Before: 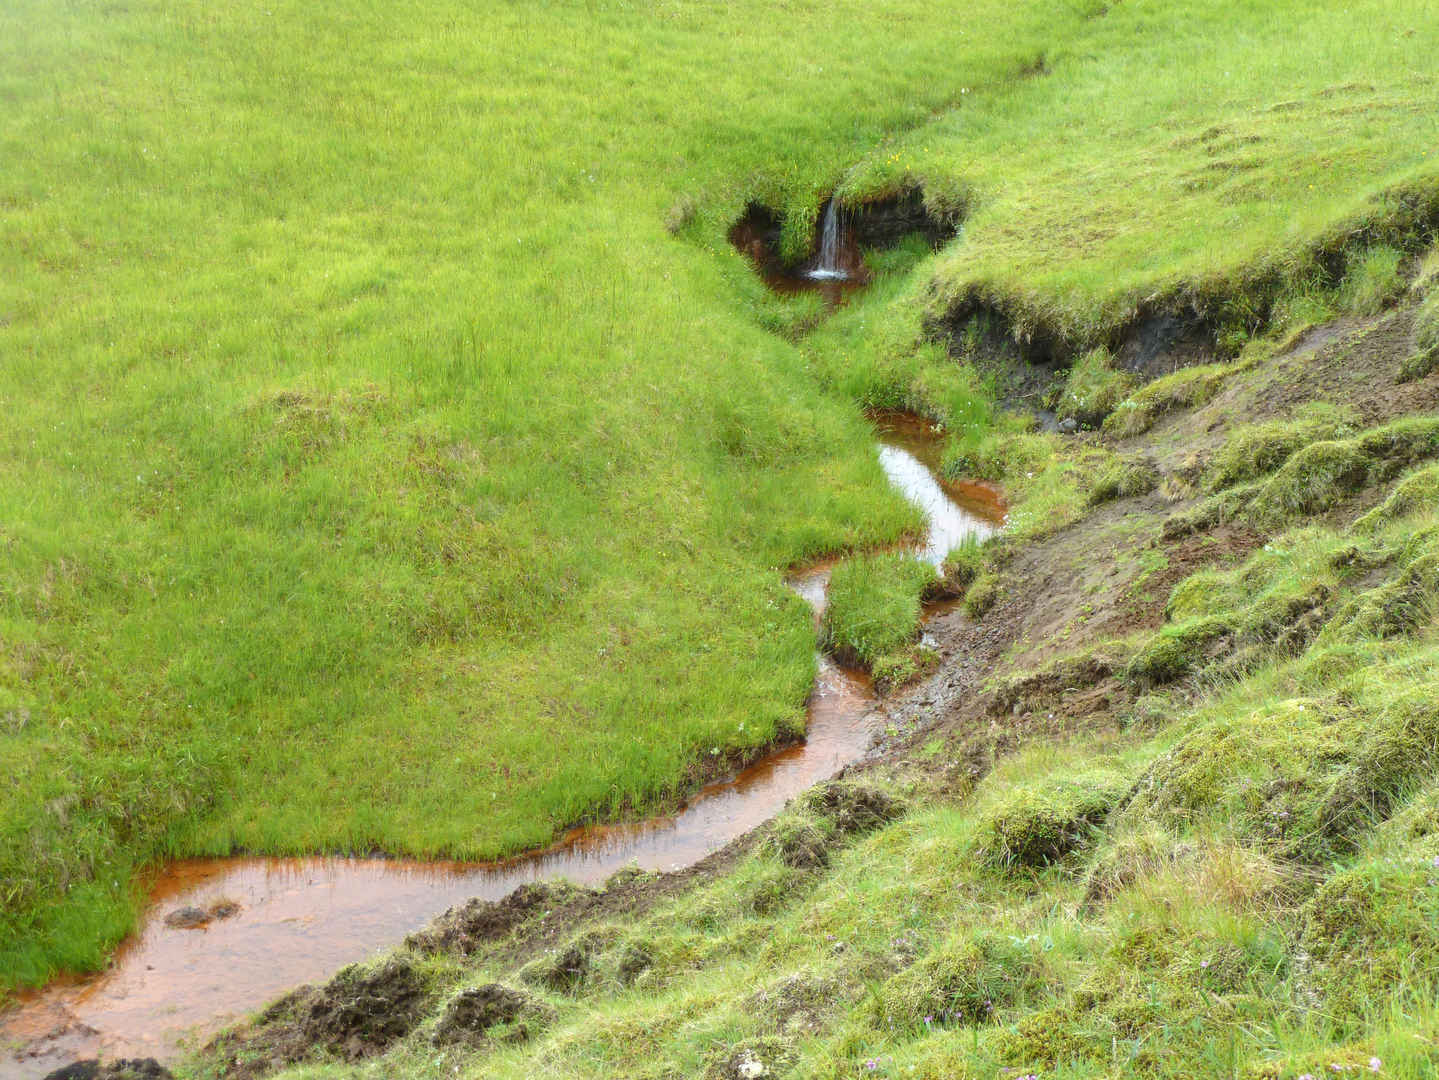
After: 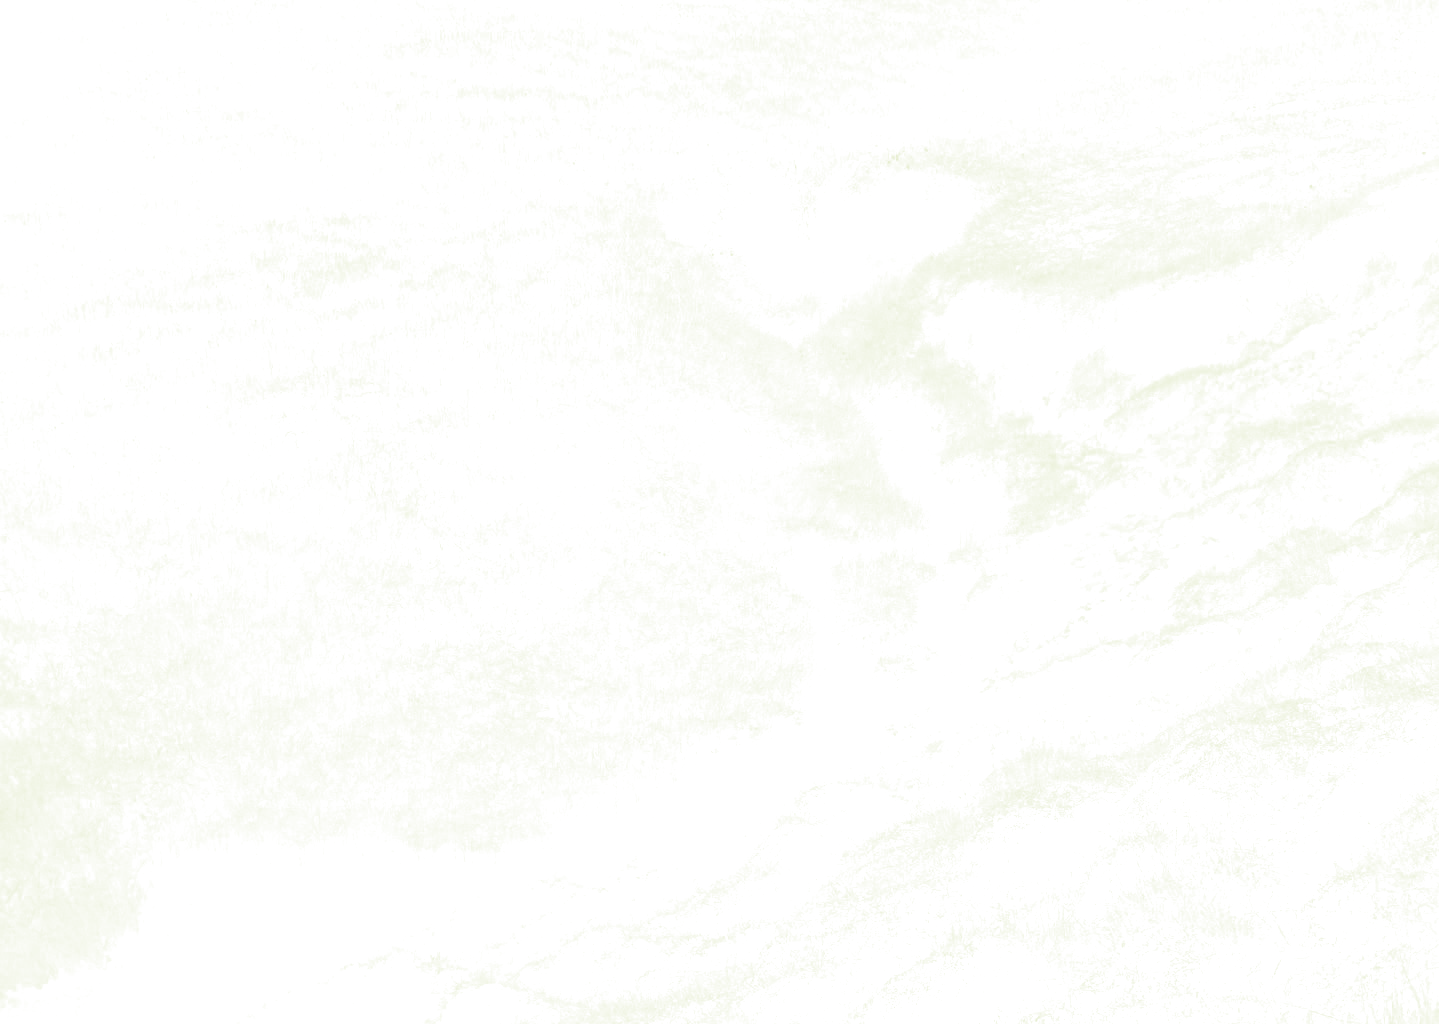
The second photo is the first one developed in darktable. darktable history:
split-toning: shadows › hue 290.82°, shadows › saturation 0.34, highlights › saturation 0.38, balance 0, compress 50%
crop and rotate: top 0%, bottom 5.097%
bloom: size 25%, threshold 5%, strength 90%
contrast brightness saturation: contrast 0.1, saturation -0.36
